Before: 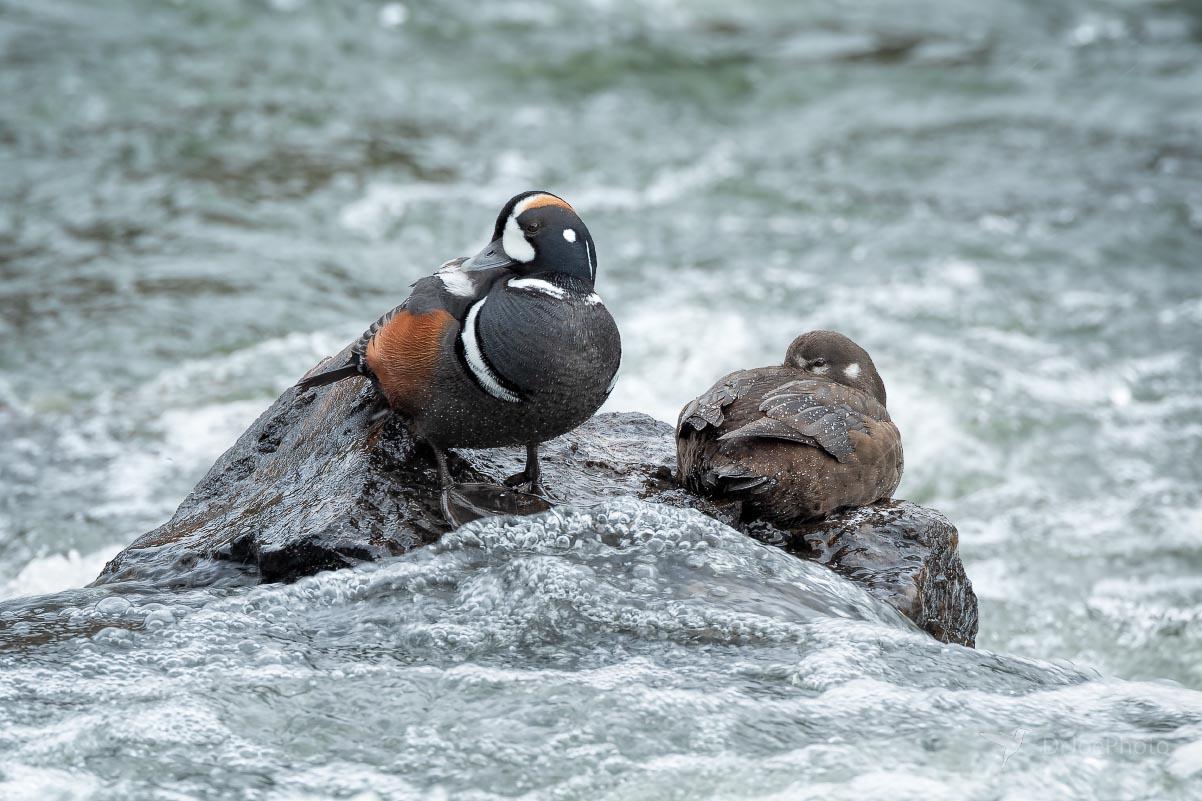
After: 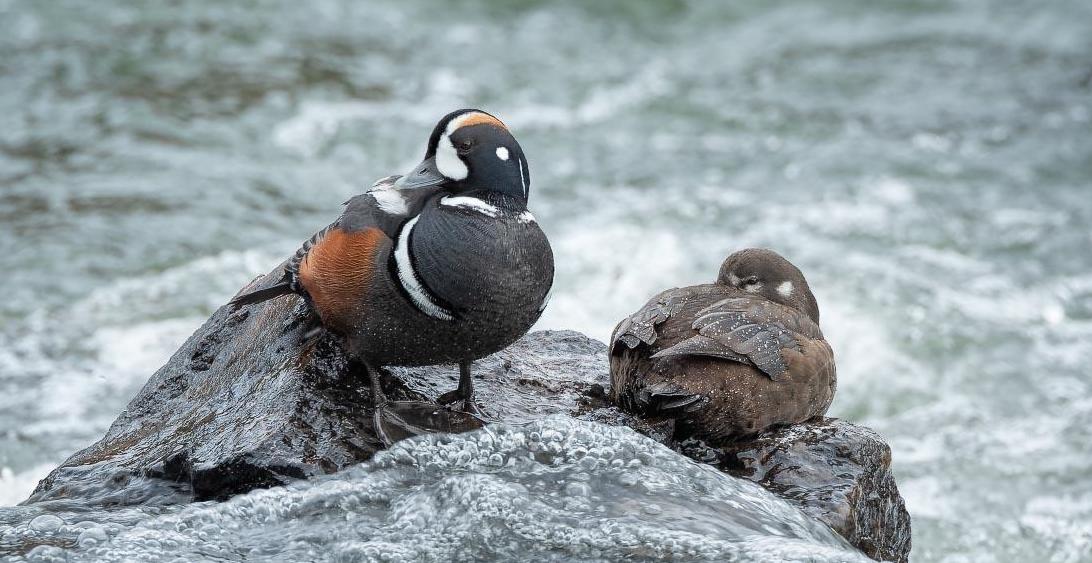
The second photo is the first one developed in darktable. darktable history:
contrast equalizer: y [[0.5, 0.5, 0.468, 0.5, 0.5, 0.5], [0.5 ×6], [0.5 ×6], [0 ×6], [0 ×6]]
crop: left 5.596%, top 10.314%, right 3.534%, bottom 19.395%
